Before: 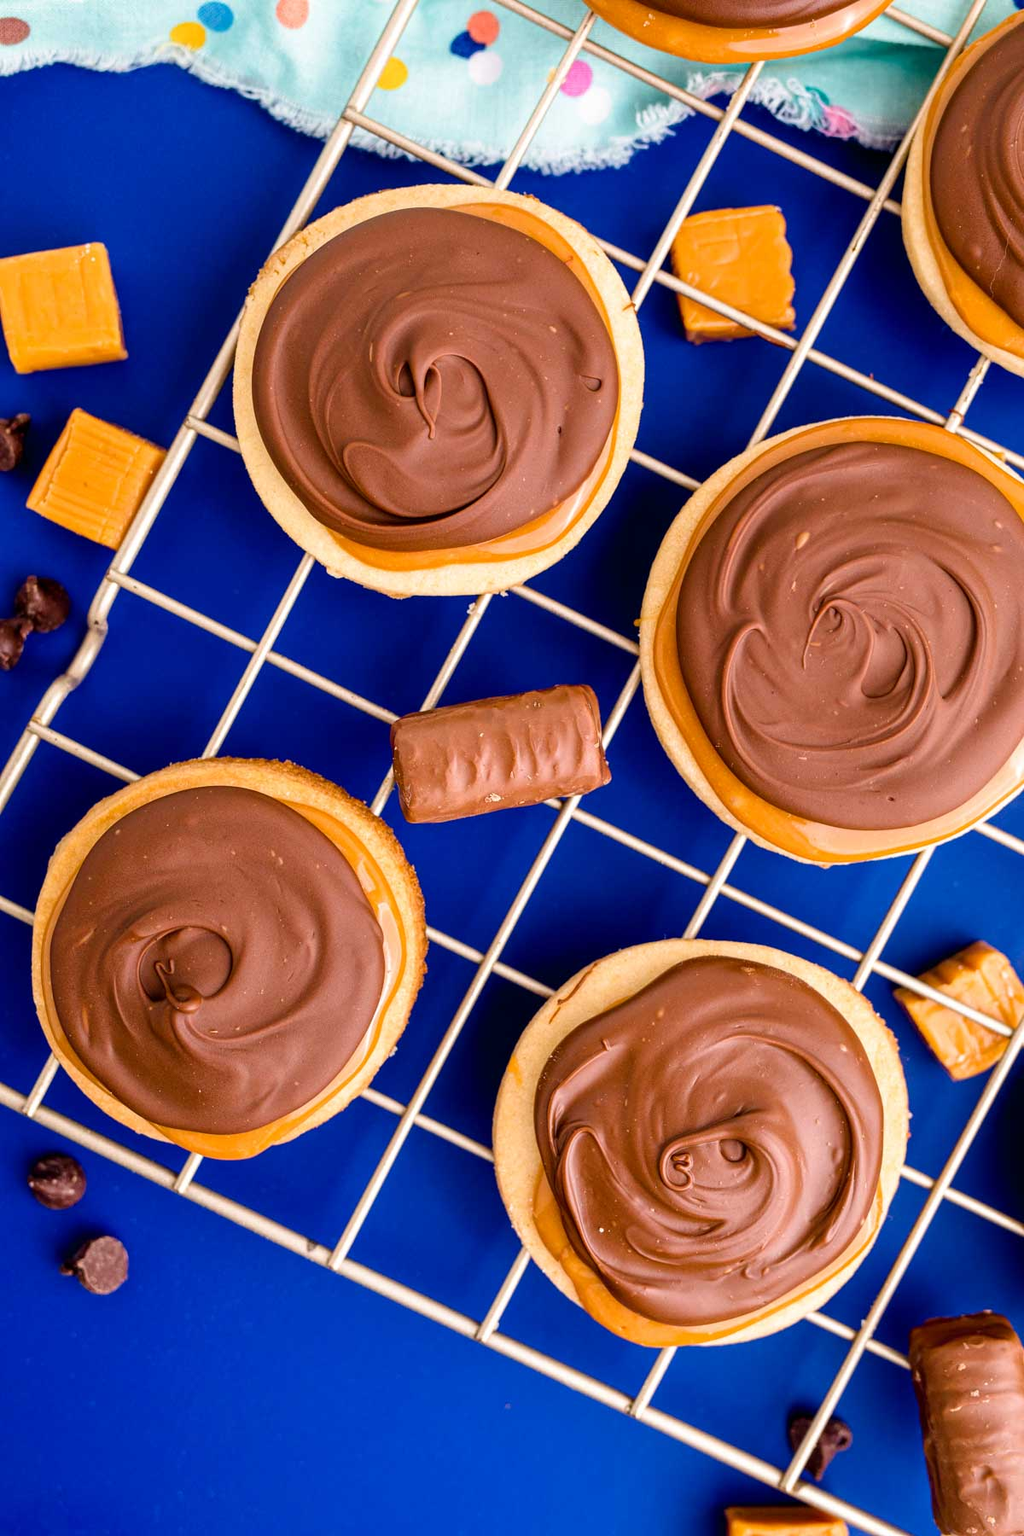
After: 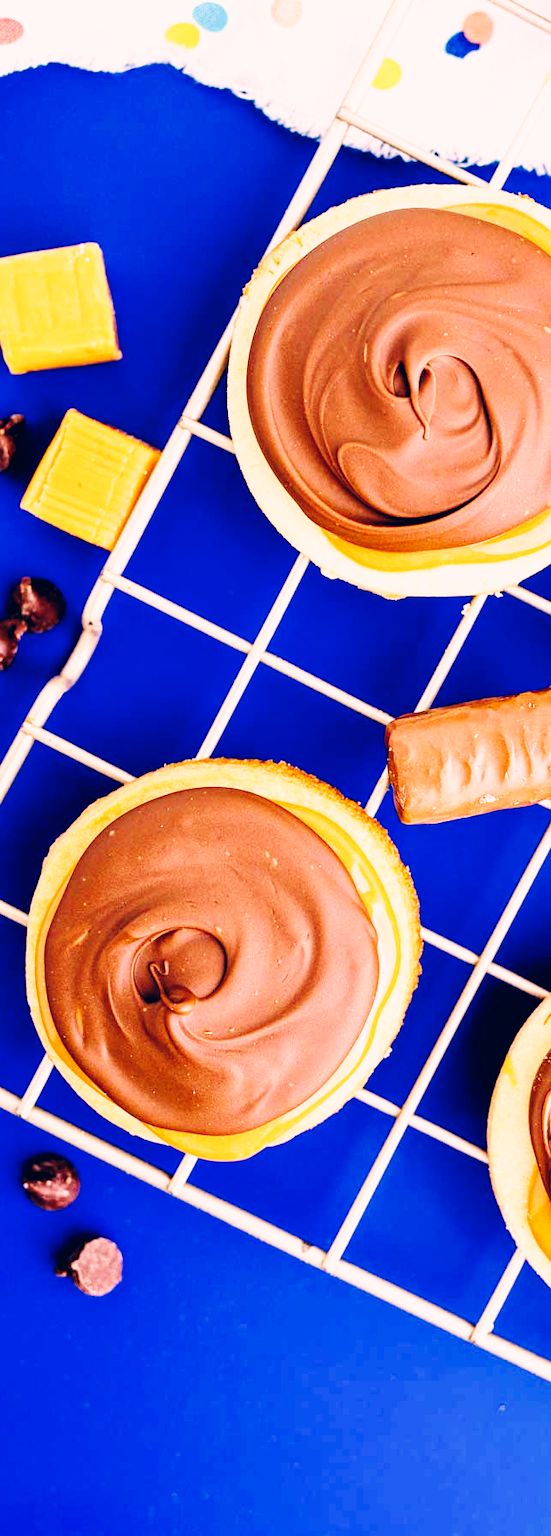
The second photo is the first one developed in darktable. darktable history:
crop: left 0.587%, right 45.588%, bottom 0.086%
exposure: exposure 0.161 EV, compensate highlight preservation false
base curve: curves: ch0 [(0, 0) (0, 0) (0.002, 0.001) (0.008, 0.003) (0.019, 0.011) (0.037, 0.037) (0.064, 0.11) (0.102, 0.232) (0.152, 0.379) (0.216, 0.524) (0.296, 0.665) (0.394, 0.789) (0.512, 0.881) (0.651, 0.945) (0.813, 0.986) (1, 1)], preserve colors none
color correction: highlights a* 14.46, highlights b* 5.85, shadows a* -5.53, shadows b* -15.24, saturation 0.85
